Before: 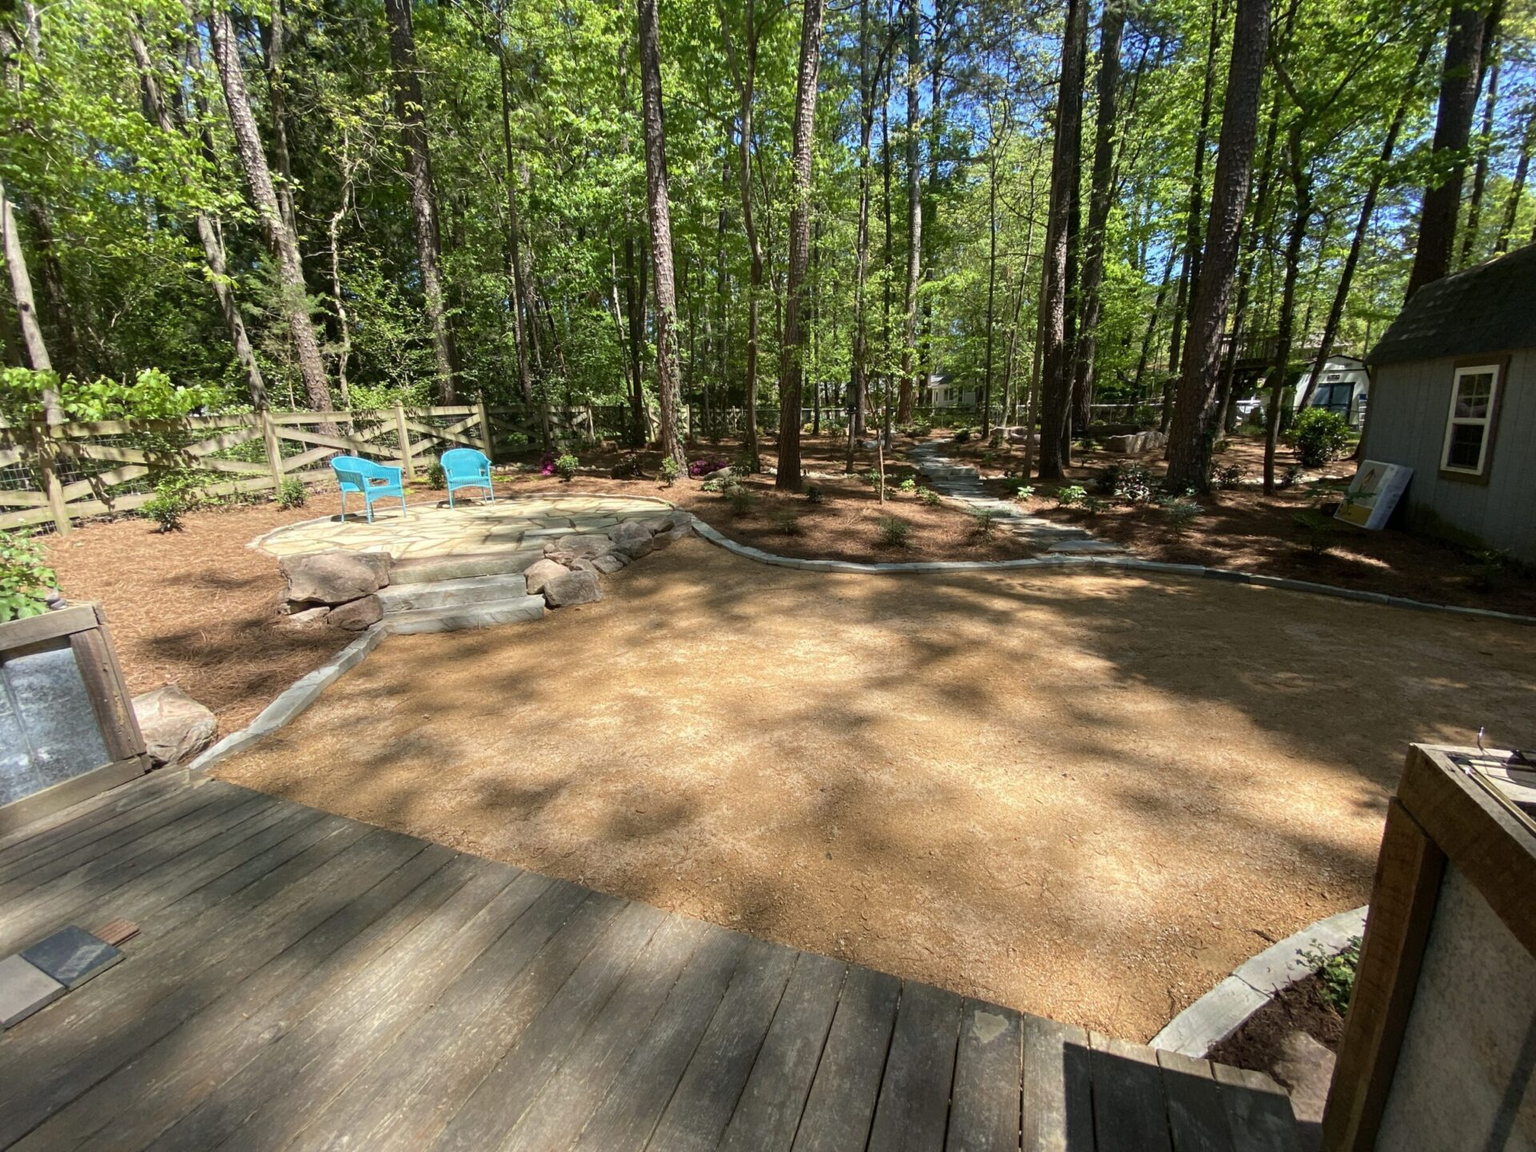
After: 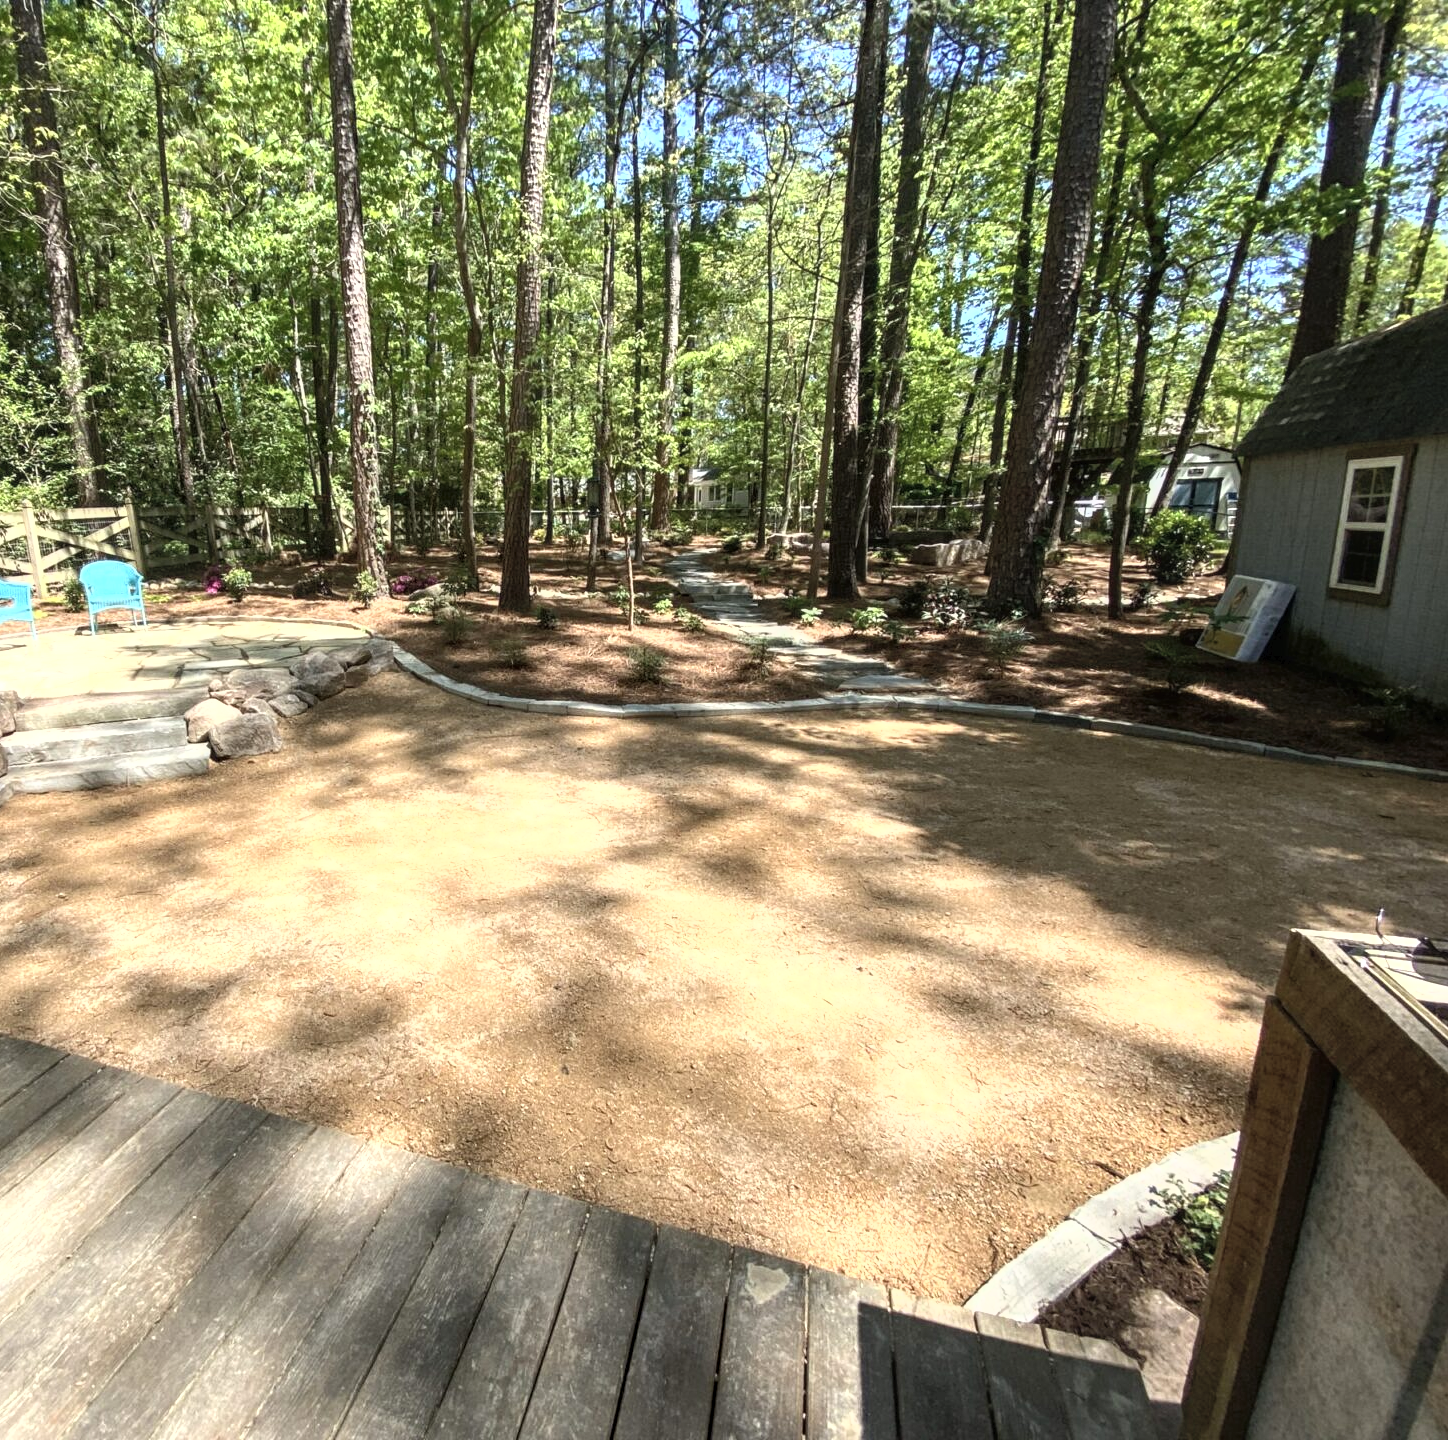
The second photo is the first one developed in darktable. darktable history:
tone equalizer: mask exposure compensation -0.509 EV
local contrast: on, module defaults
tone curve: curves: ch0 [(0, 0) (0.003, 0.032) (0.011, 0.036) (0.025, 0.049) (0.044, 0.075) (0.069, 0.112) (0.1, 0.151) (0.136, 0.197) (0.177, 0.241) (0.224, 0.295) (0.277, 0.355) (0.335, 0.429) (0.399, 0.512) (0.468, 0.607) (0.543, 0.702) (0.623, 0.796) (0.709, 0.903) (0.801, 0.987) (0.898, 0.997) (1, 1)], color space Lab, independent channels, preserve colors none
crop and rotate: left 24.538%
